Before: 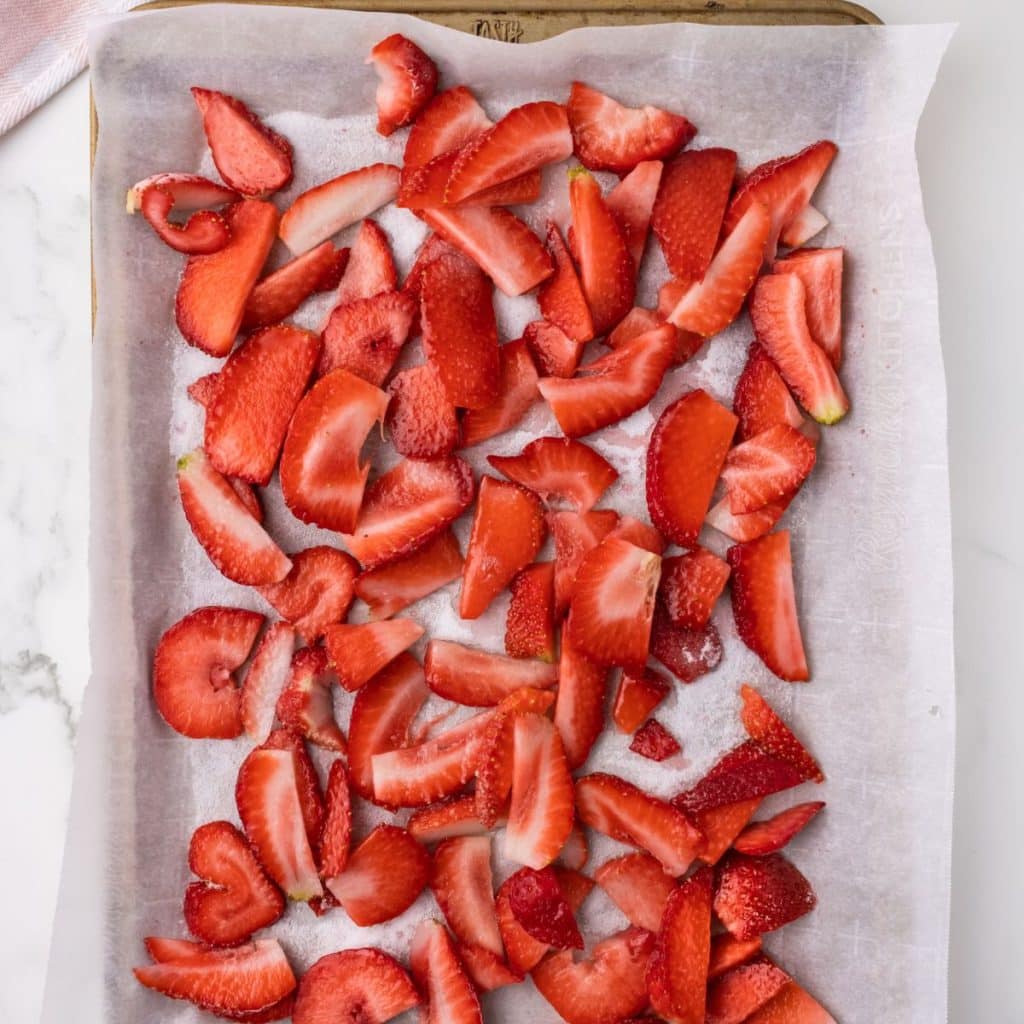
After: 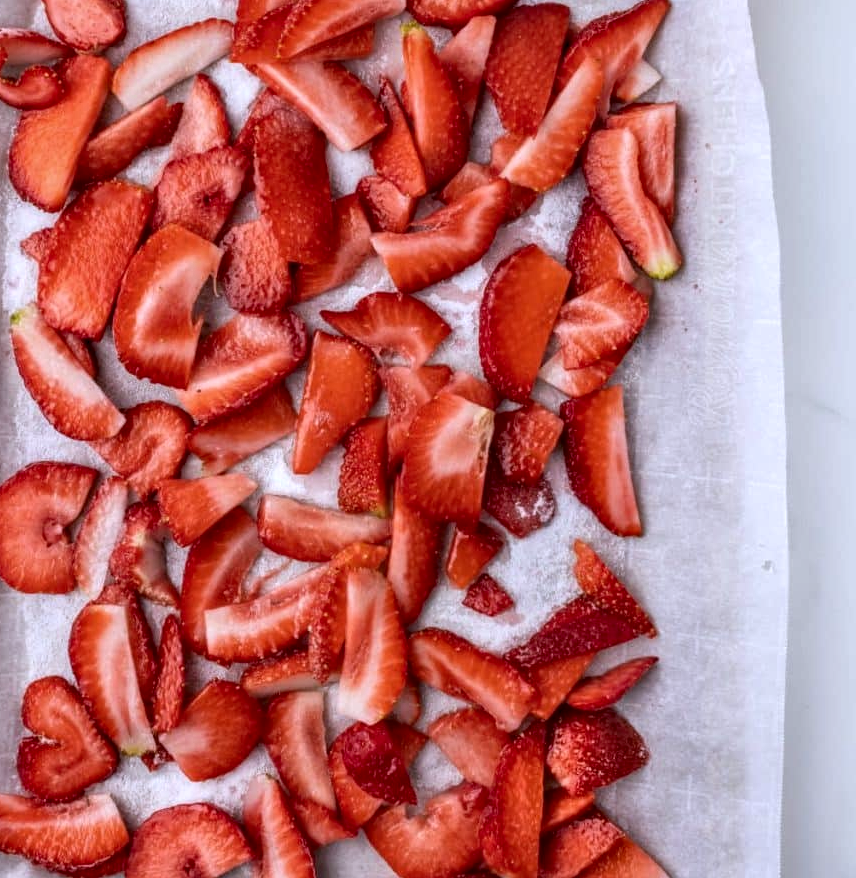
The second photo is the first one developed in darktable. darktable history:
crop: left 16.315%, top 14.246%
local contrast: highlights 61%, detail 143%, midtone range 0.428
white balance: red 0.954, blue 1.079
